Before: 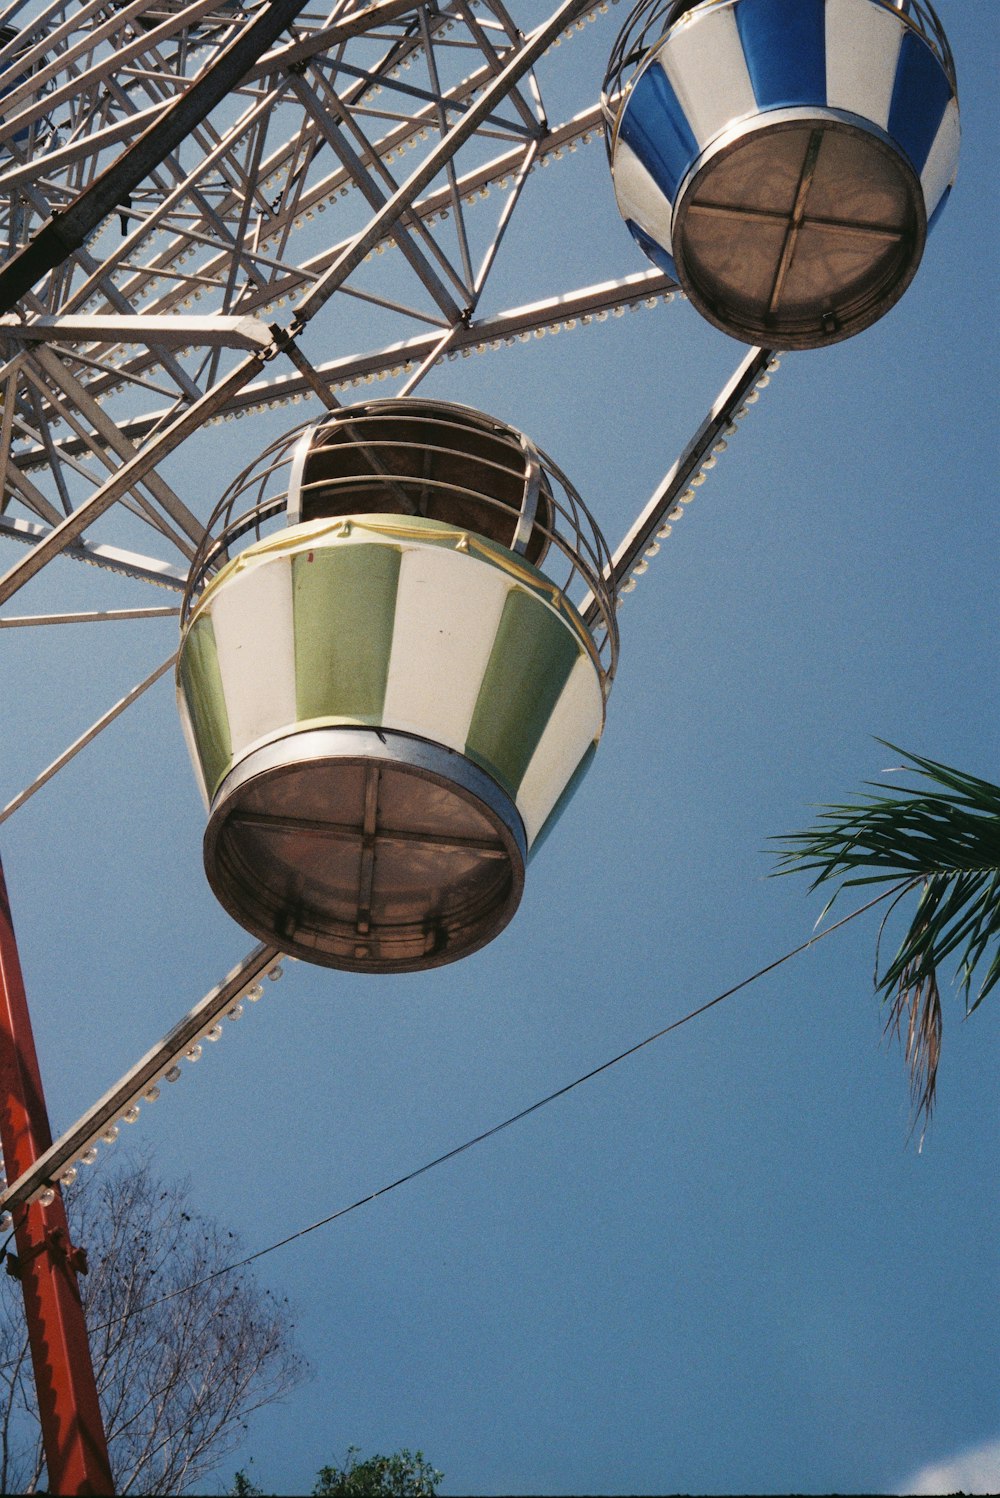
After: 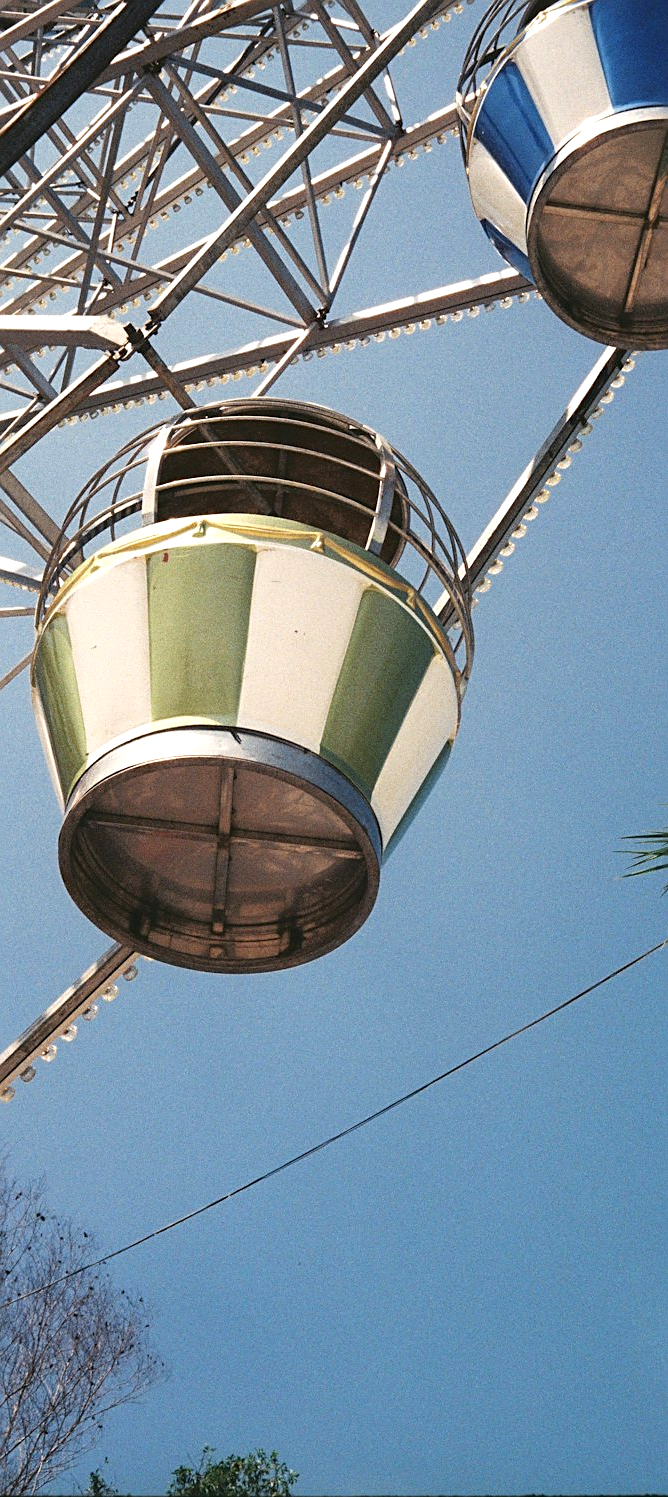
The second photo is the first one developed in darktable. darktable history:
tone equalizer: -8 EV 0.076 EV, edges refinement/feathering 500, mask exposure compensation -1.57 EV, preserve details no
crop and rotate: left 14.506%, right 18.624%
exposure: black level correction 0, exposure 0.5 EV, compensate highlight preservation false
sharpen: on, module defaults
